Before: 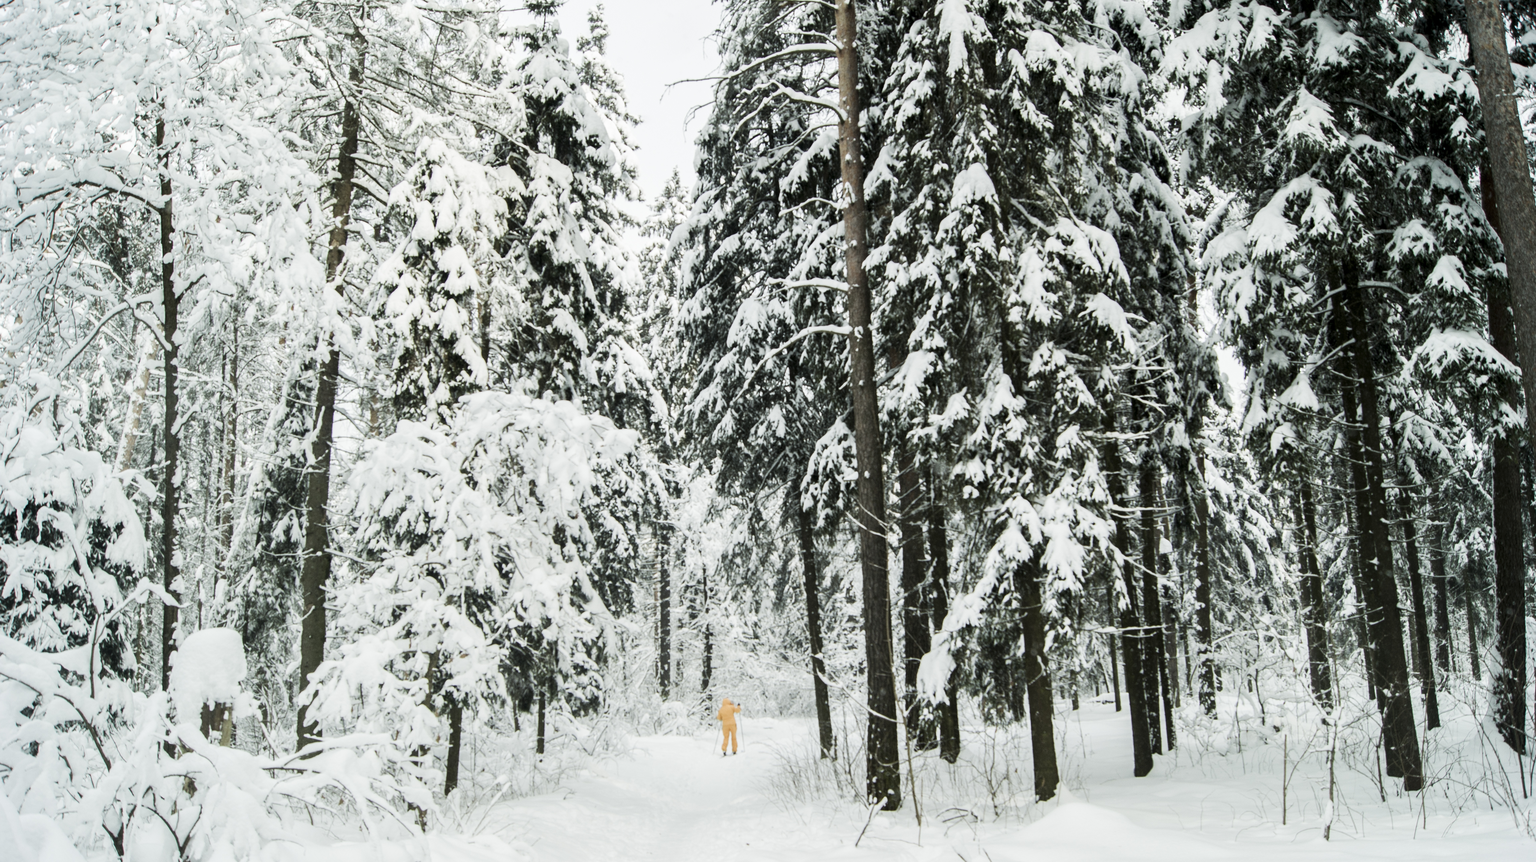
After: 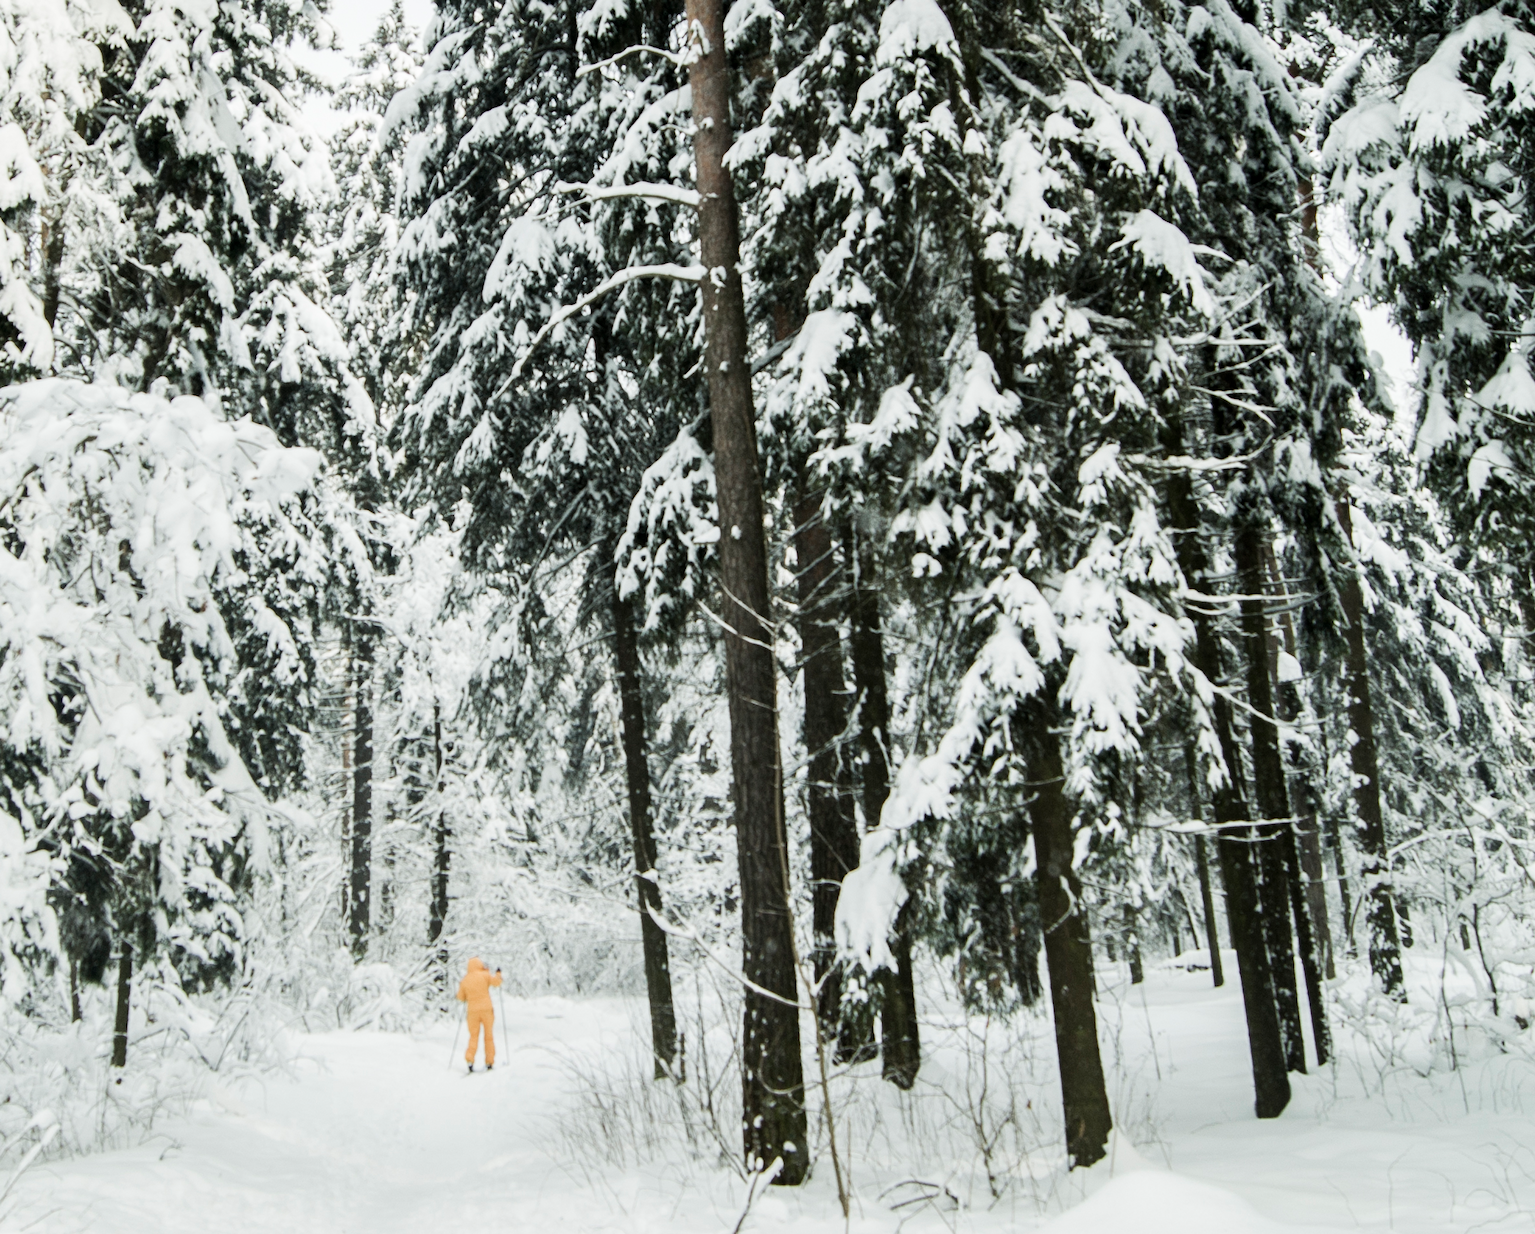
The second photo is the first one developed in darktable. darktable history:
crop and rotate: left 28.256%, top 17.734%, right 12.656%, bottom 3.573%
rotate and perspective: rotation 0.215°, lens shift (vertical) -0.139, crop left 0.069, crop right 0.939, crop top 0.002, crop bottom 0.996
